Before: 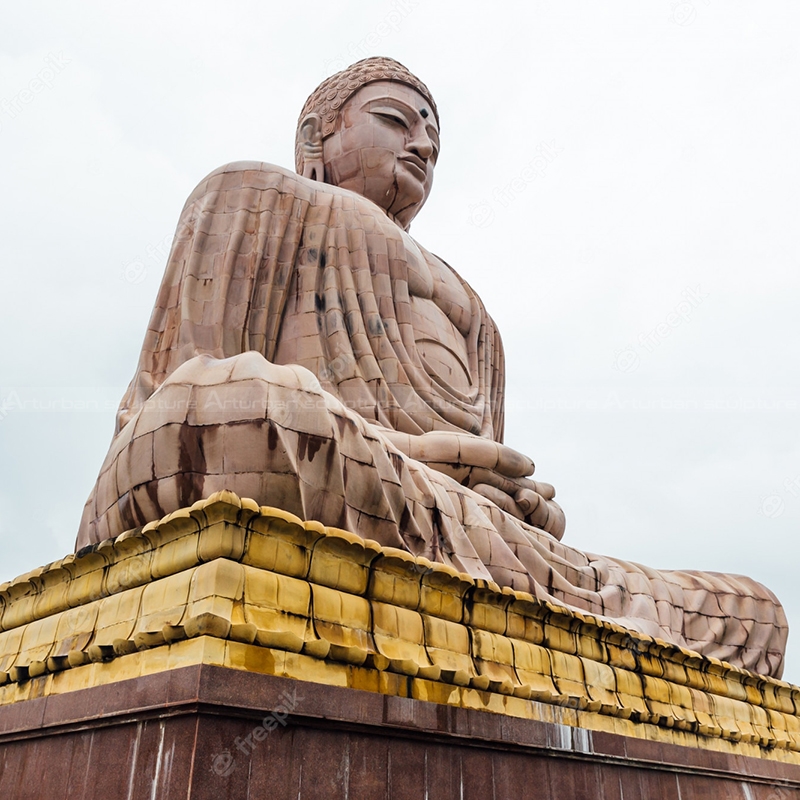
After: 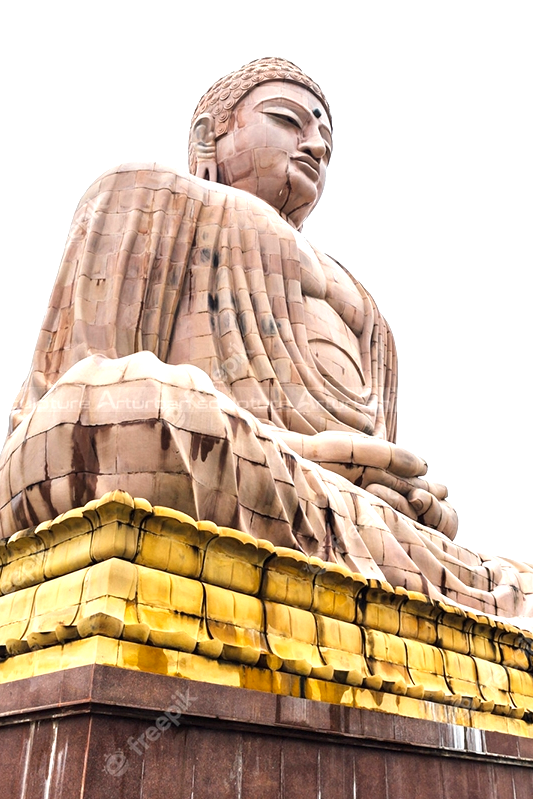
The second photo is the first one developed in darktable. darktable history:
vibrance: vibrance 22%
exposure: exposure 0.921 EV, compensate highlight preservation false
crop and rotate: left 13.537%, right 19.796%
